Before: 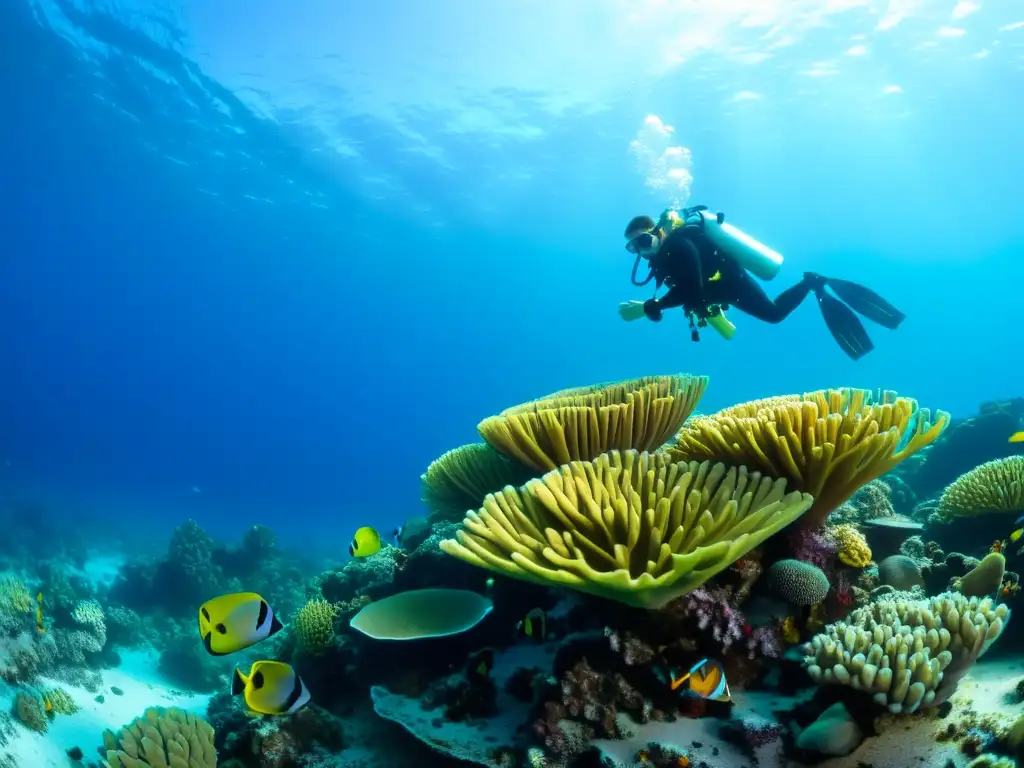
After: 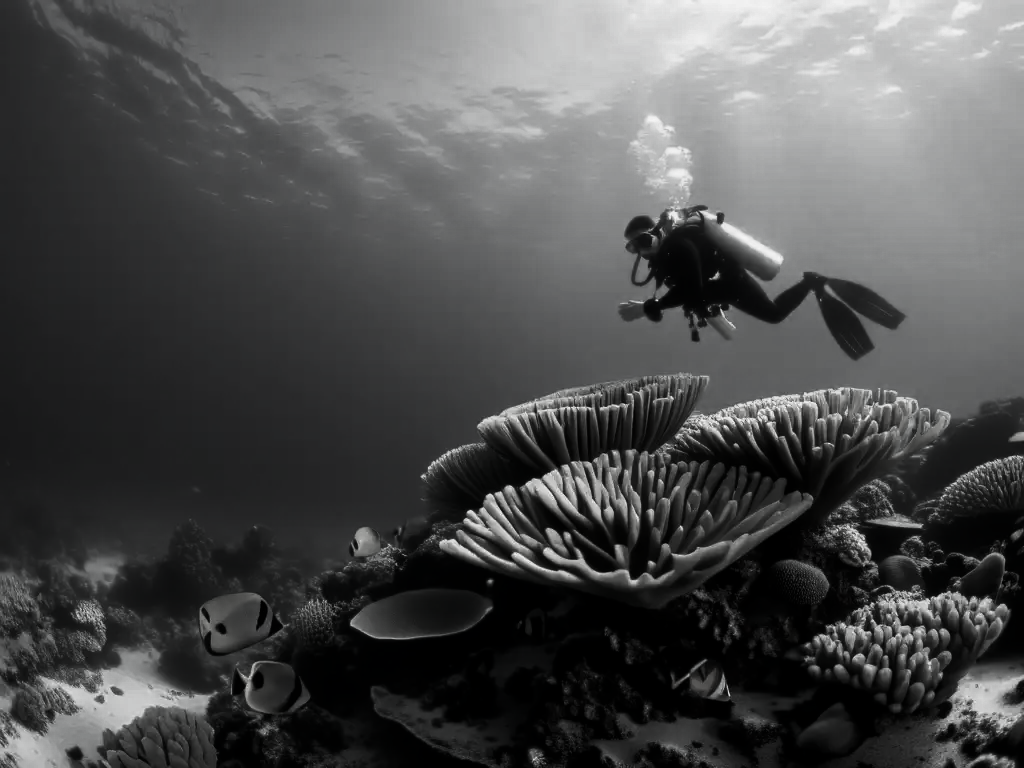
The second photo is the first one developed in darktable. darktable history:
contrast brightness saturation: contrast -0.033, brightness -0.583, saturation -0.988
